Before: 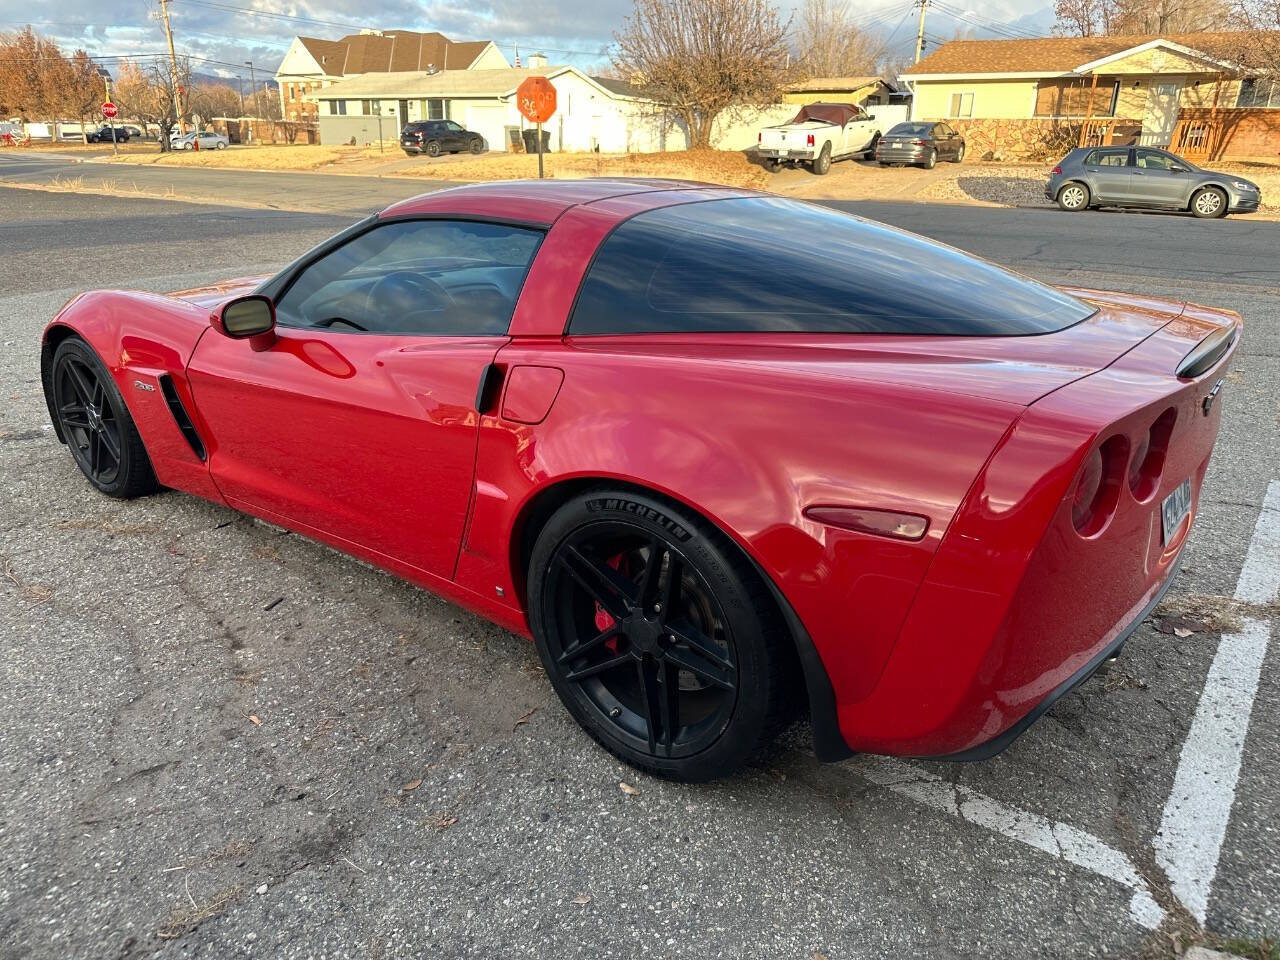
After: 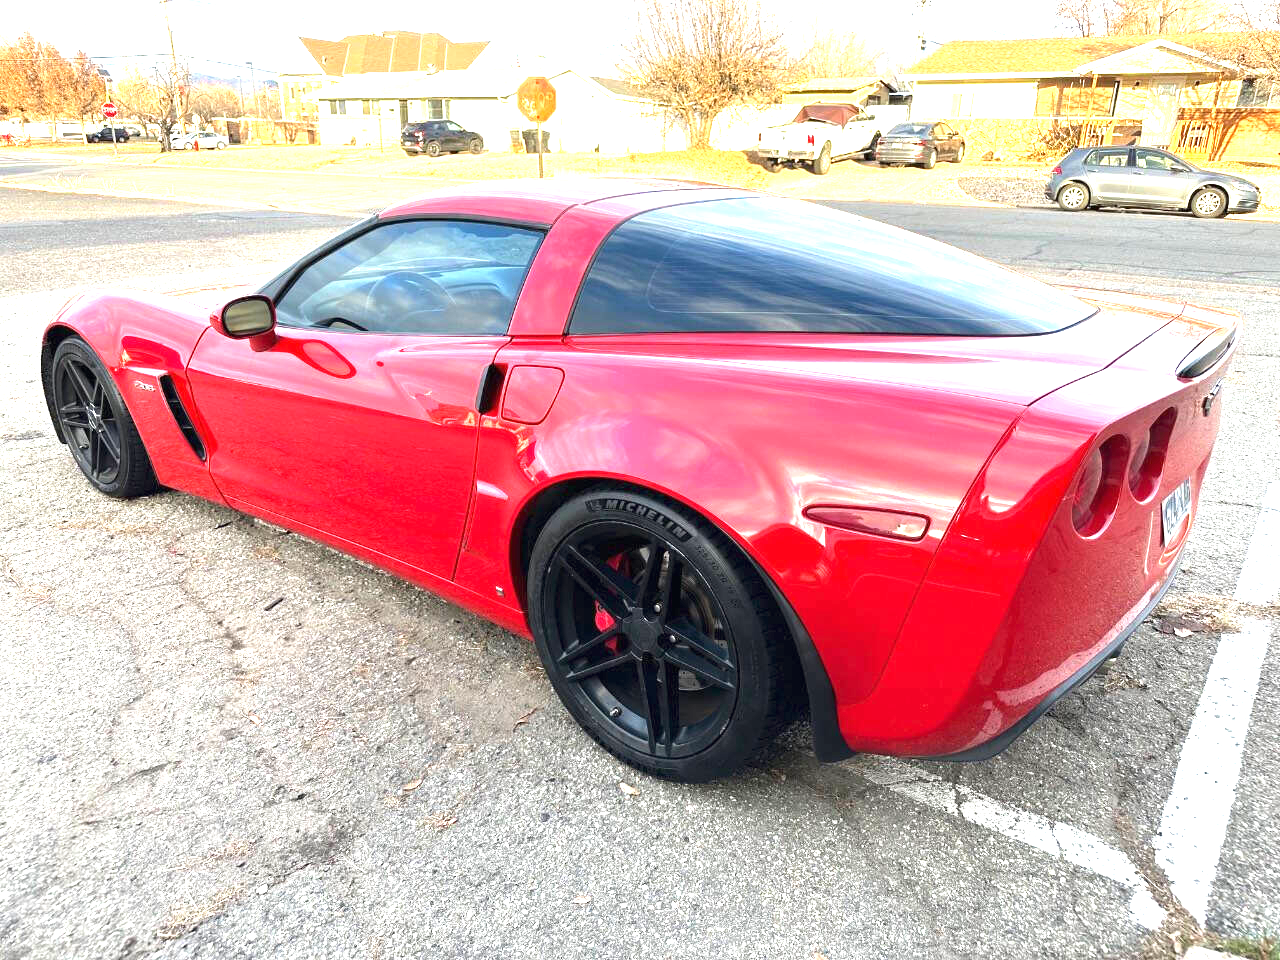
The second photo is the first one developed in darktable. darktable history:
exposure: black level correction 0, exposure 1.745 EV, compensate exposure bias true, compensate highlight preservation false
